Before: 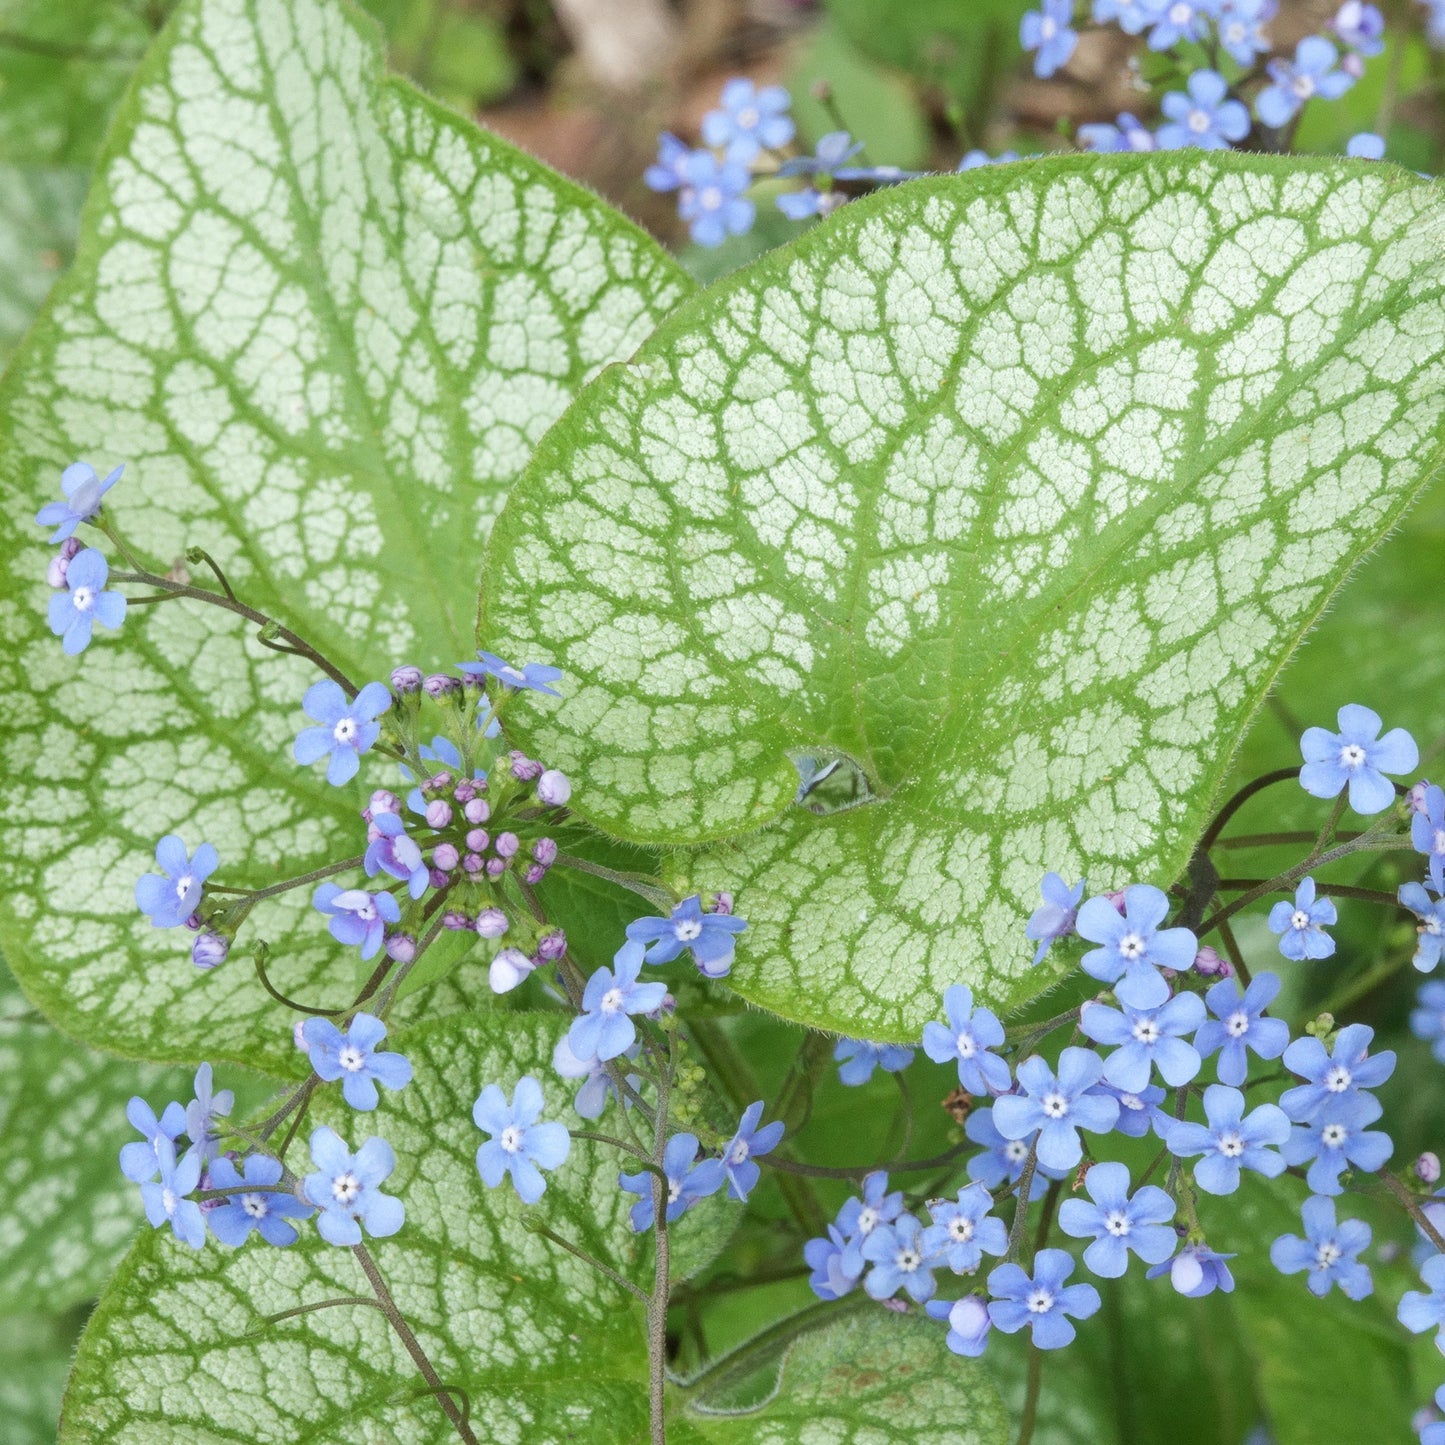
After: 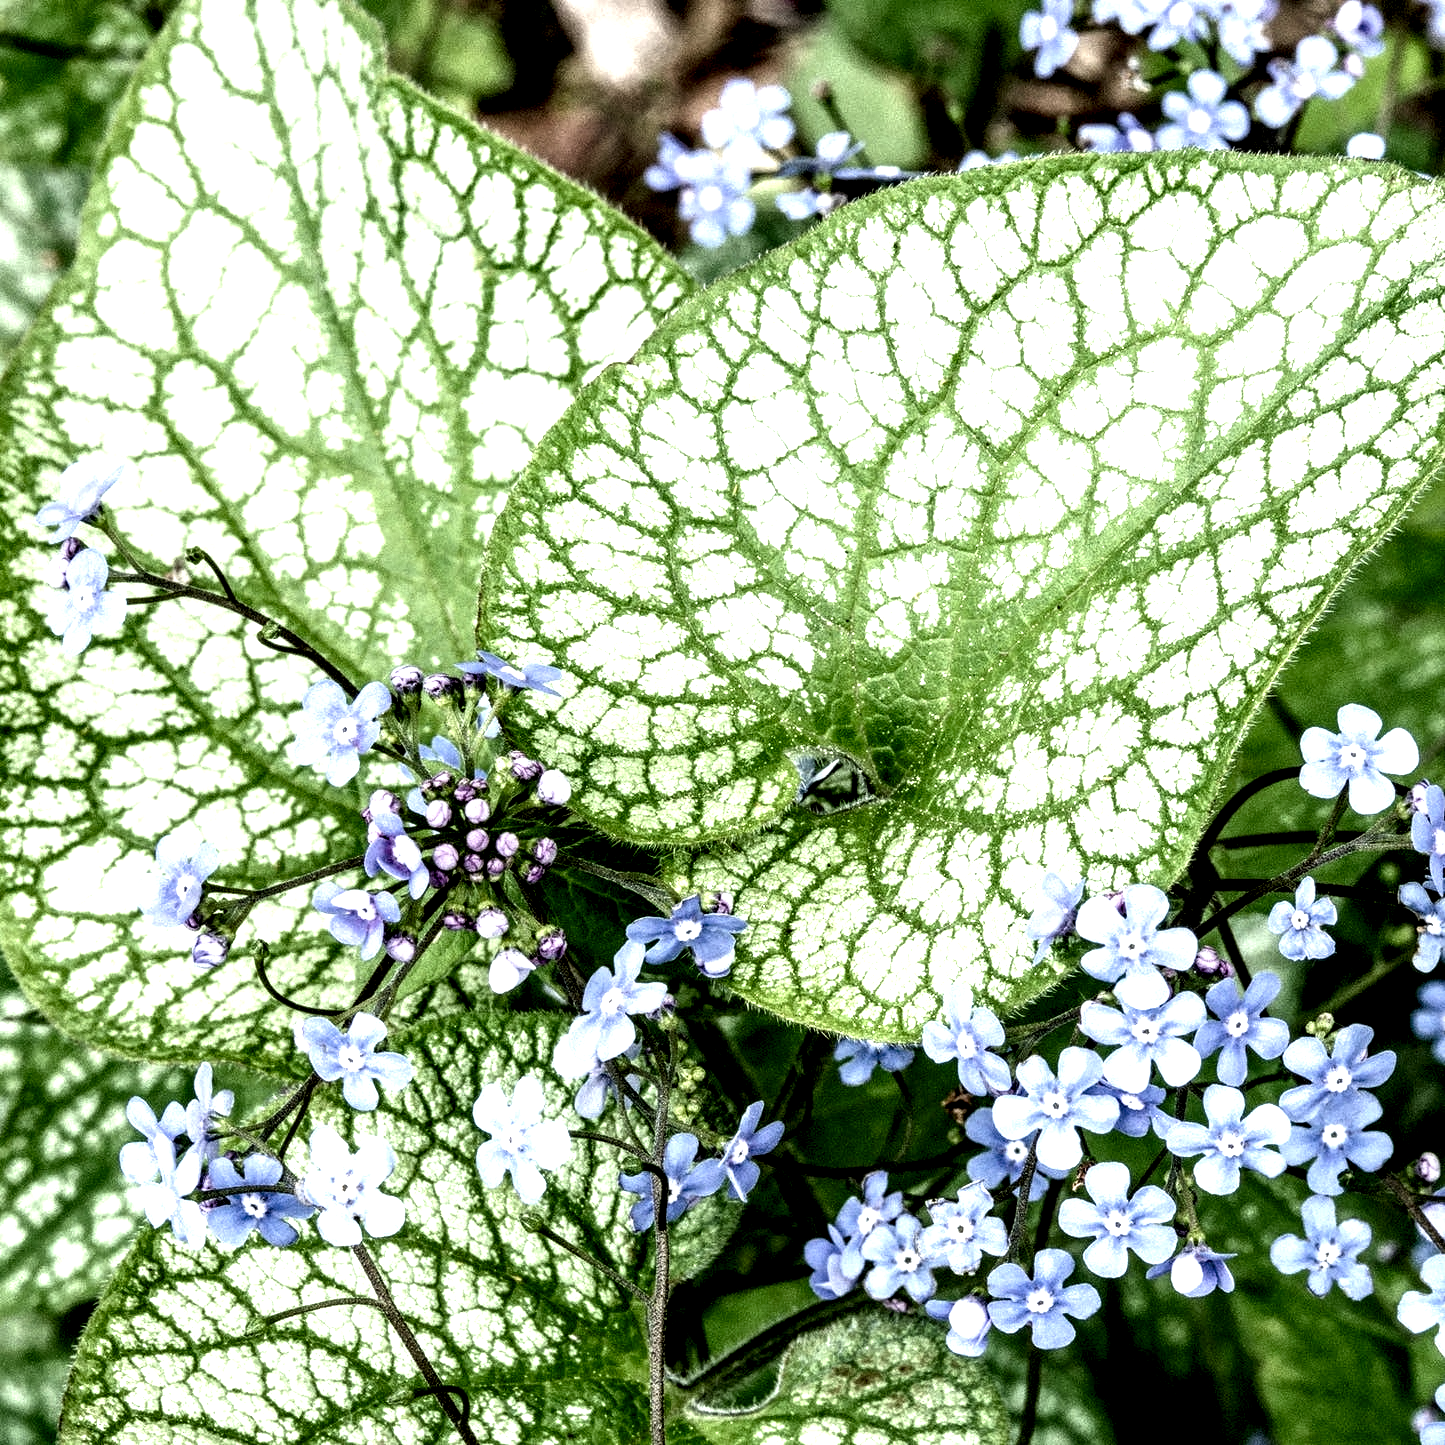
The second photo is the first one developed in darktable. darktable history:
local contrast: highlights 114%, shadows 41%, detail 294%
filmic rgb: black relative exposure -7.96 EV, white relative exposure 2.19 EV, hardness 7
